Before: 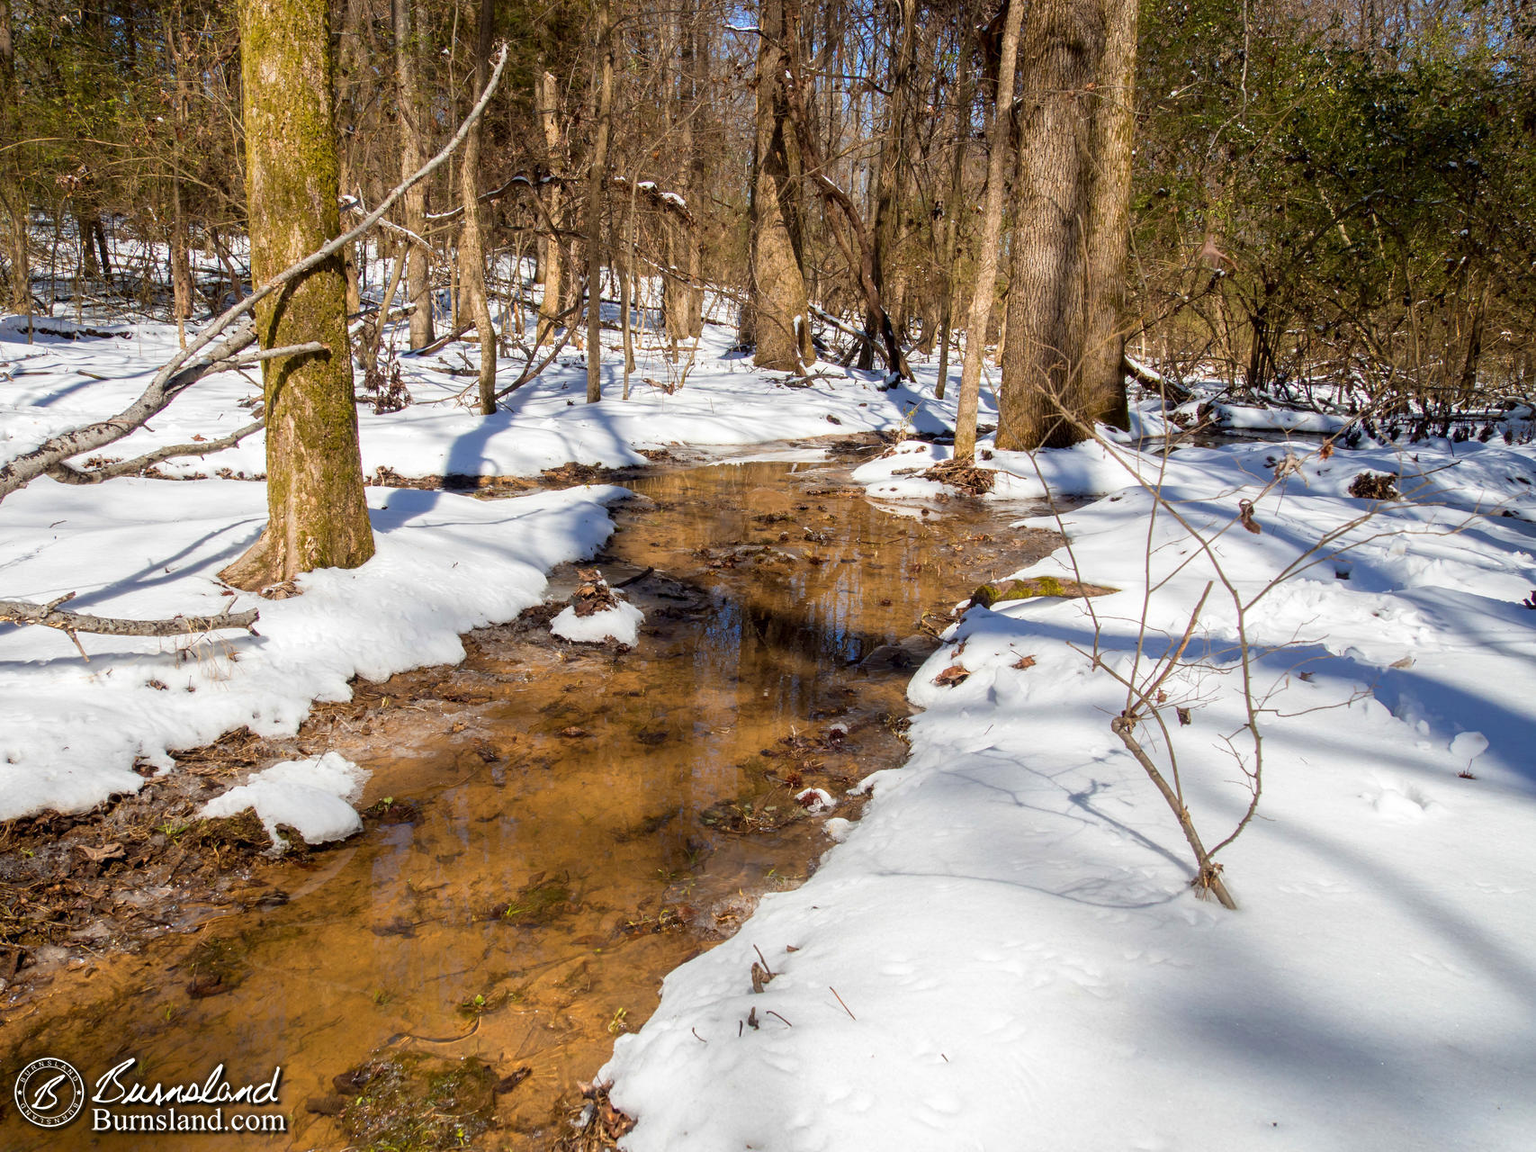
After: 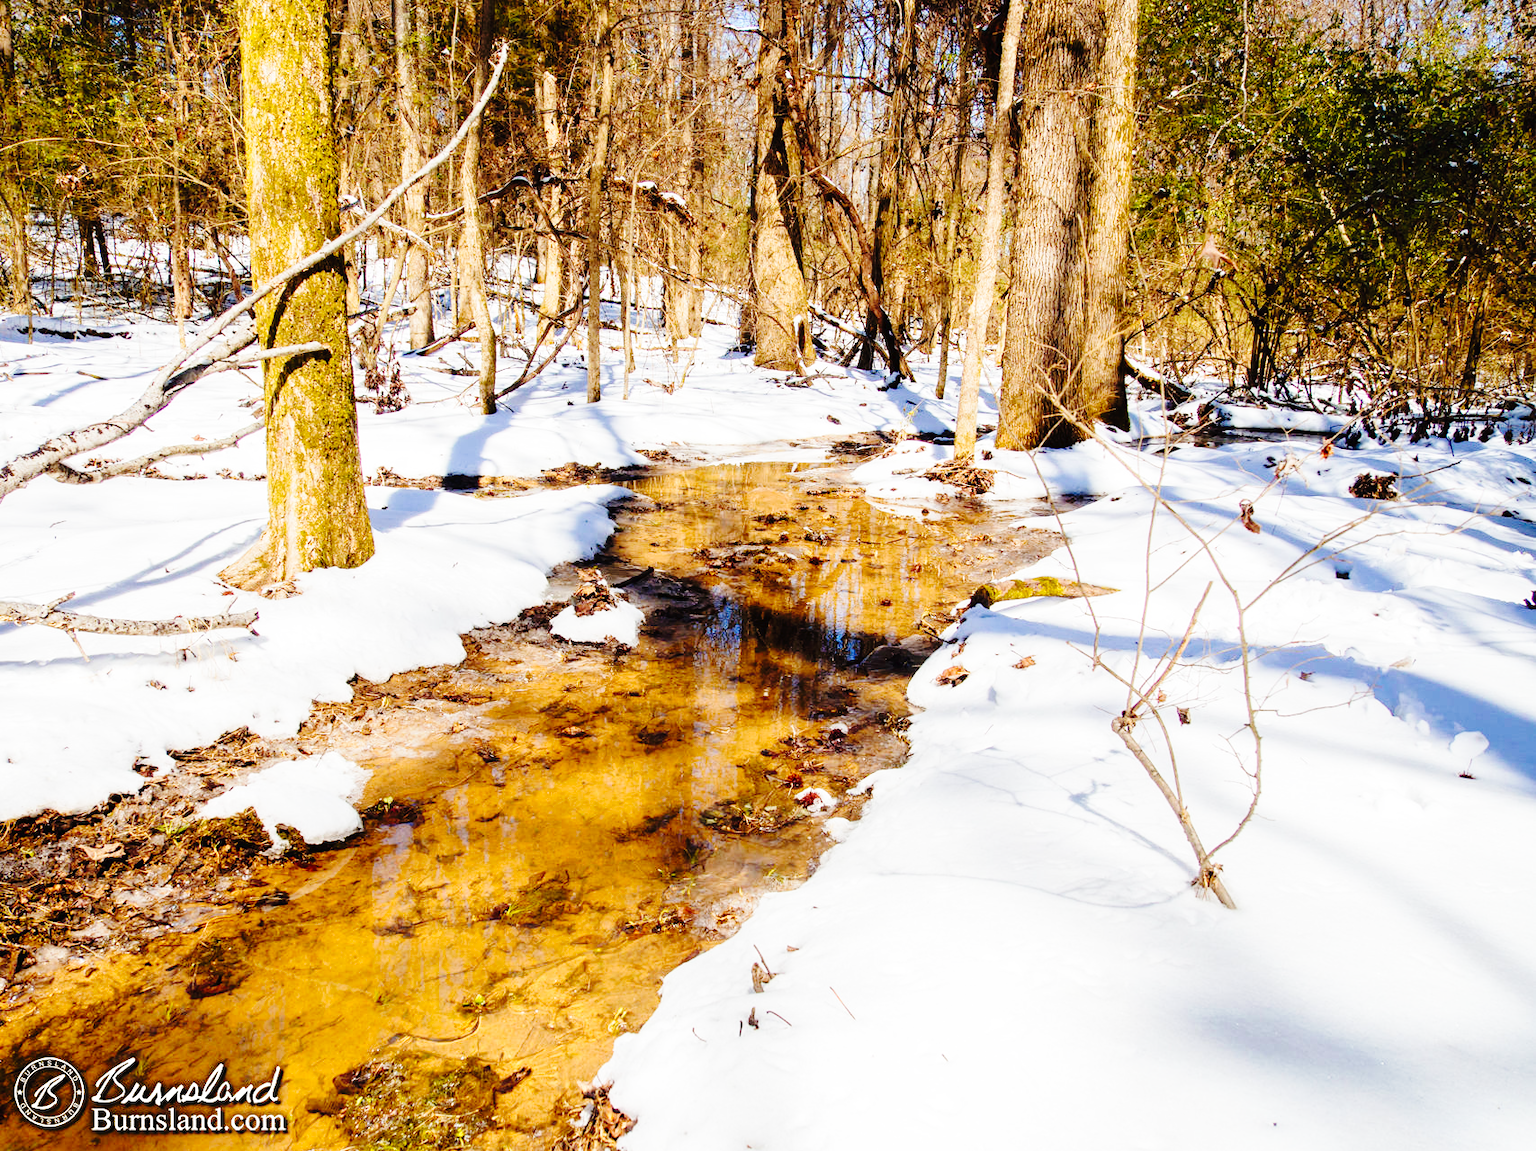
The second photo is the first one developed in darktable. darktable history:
base curve: curves: ch0 [(0, 0) (0.028, 0.03) (0.121, 0.232) (0.46, 0.748) (0.859, 0.968) (1, 1)], preserve colors none
tone curve: curves: ch0 [(0, 0) (0.003, 0.016) (0.011, 0.019) (0.025, 0.023) (0.044, 0.029) (0.069, 0.042) (0.1, 0.068) (0.136, 0.101) (0.177, 0.143) (0.224, 0.21) (0.277, 0.289) (0.335, 0.379) (0.399, 0.476) (0.468, 0.569) (0.543, 0.654) (0.623, 0.75) (0.709, 0.822) (0.801, 0.893) (0.898, 0.946) (1, 1)], preserve colors none
